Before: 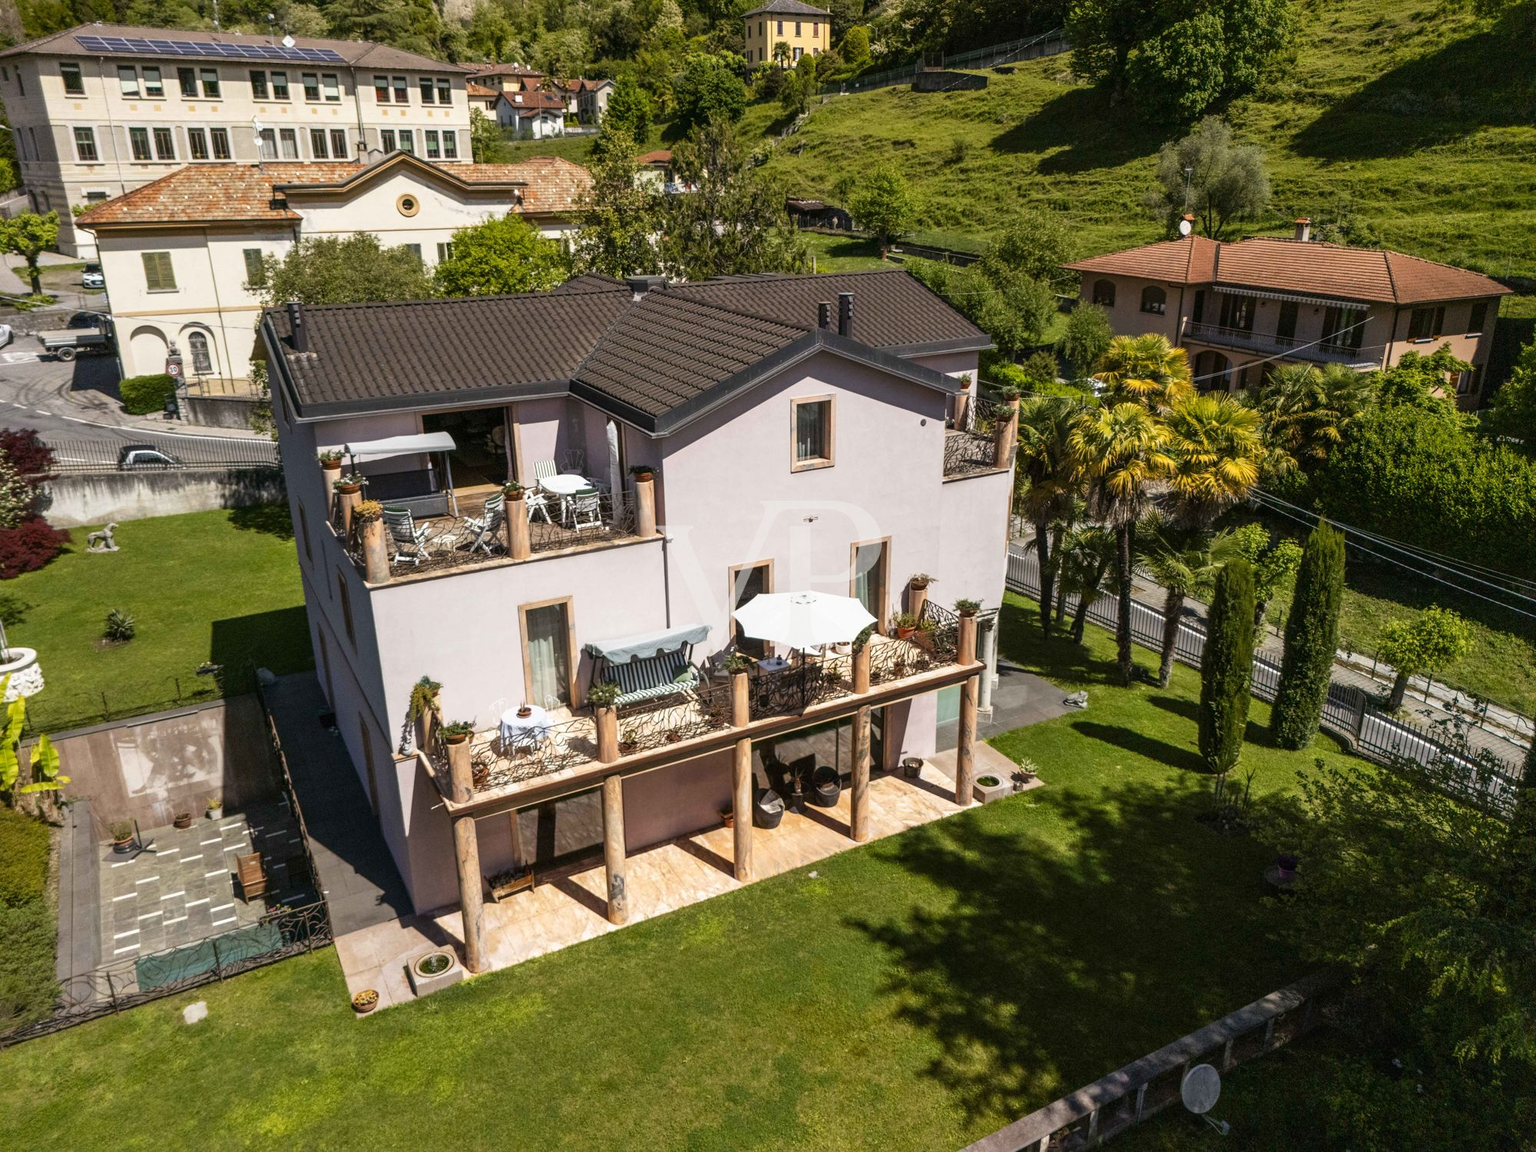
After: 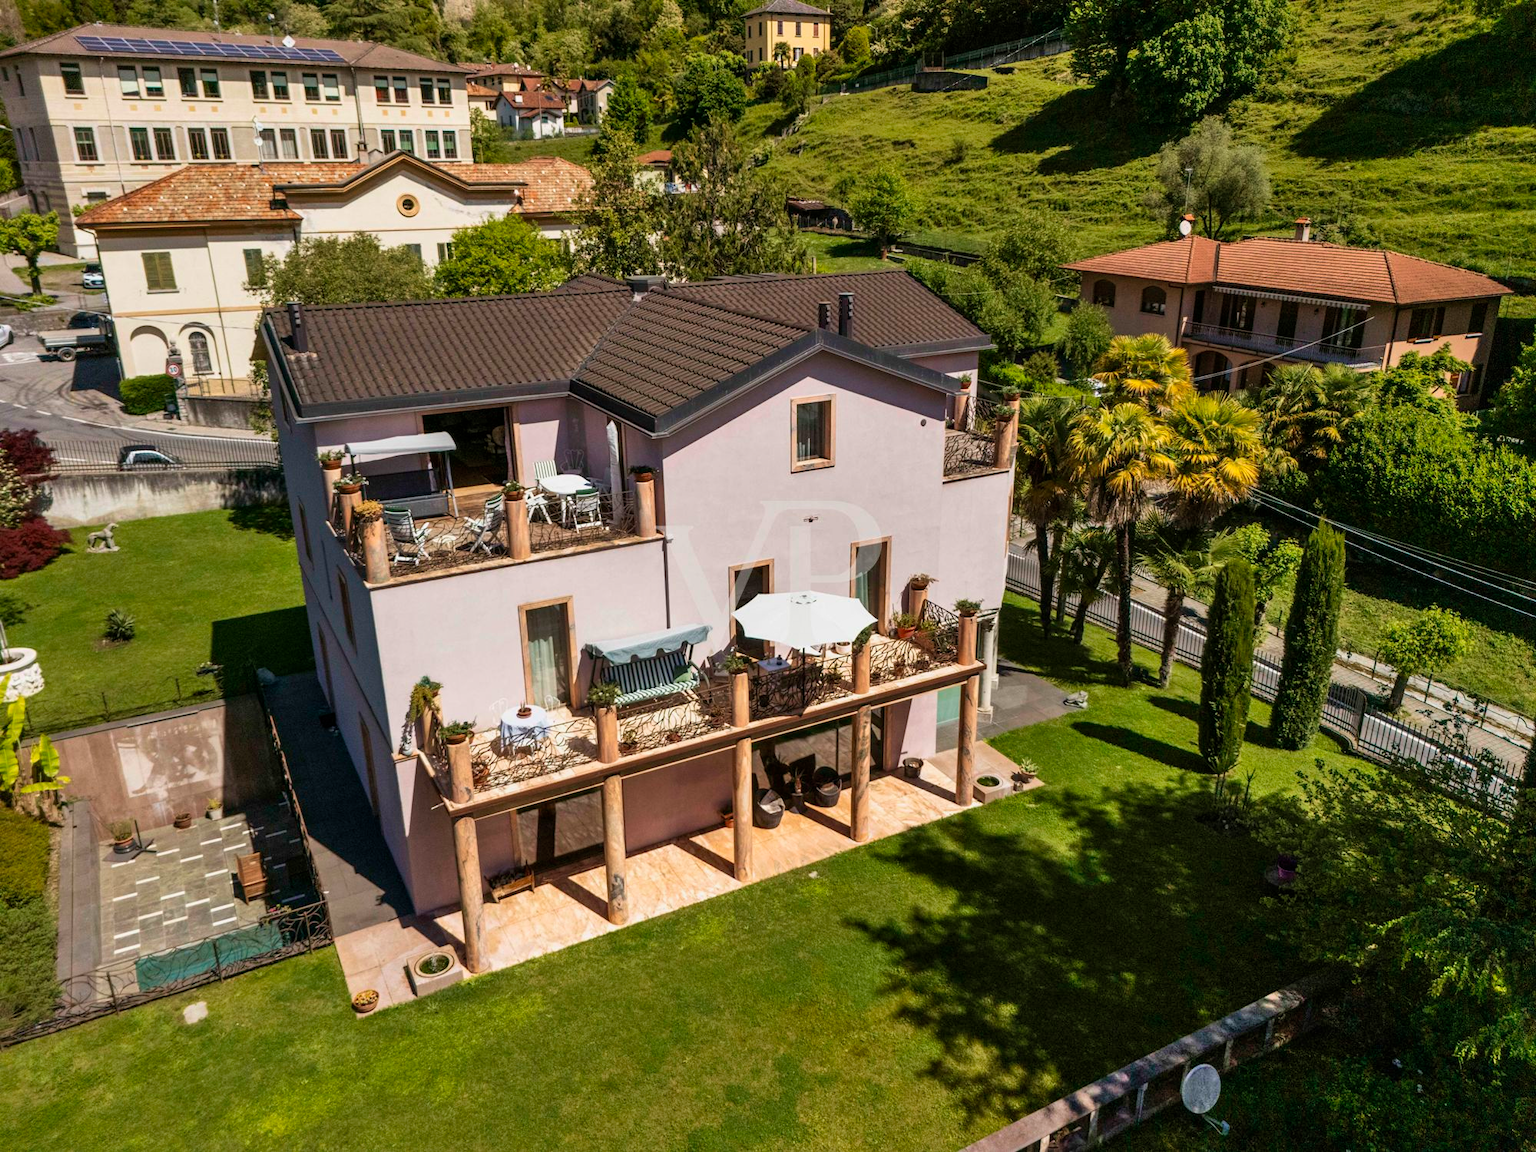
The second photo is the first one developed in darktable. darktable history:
velvia: on, module defaults
shadows and highlights: white point adjustment -3.64, highlights -63.34, highlights color adjustment 42%, soften with gaussian
